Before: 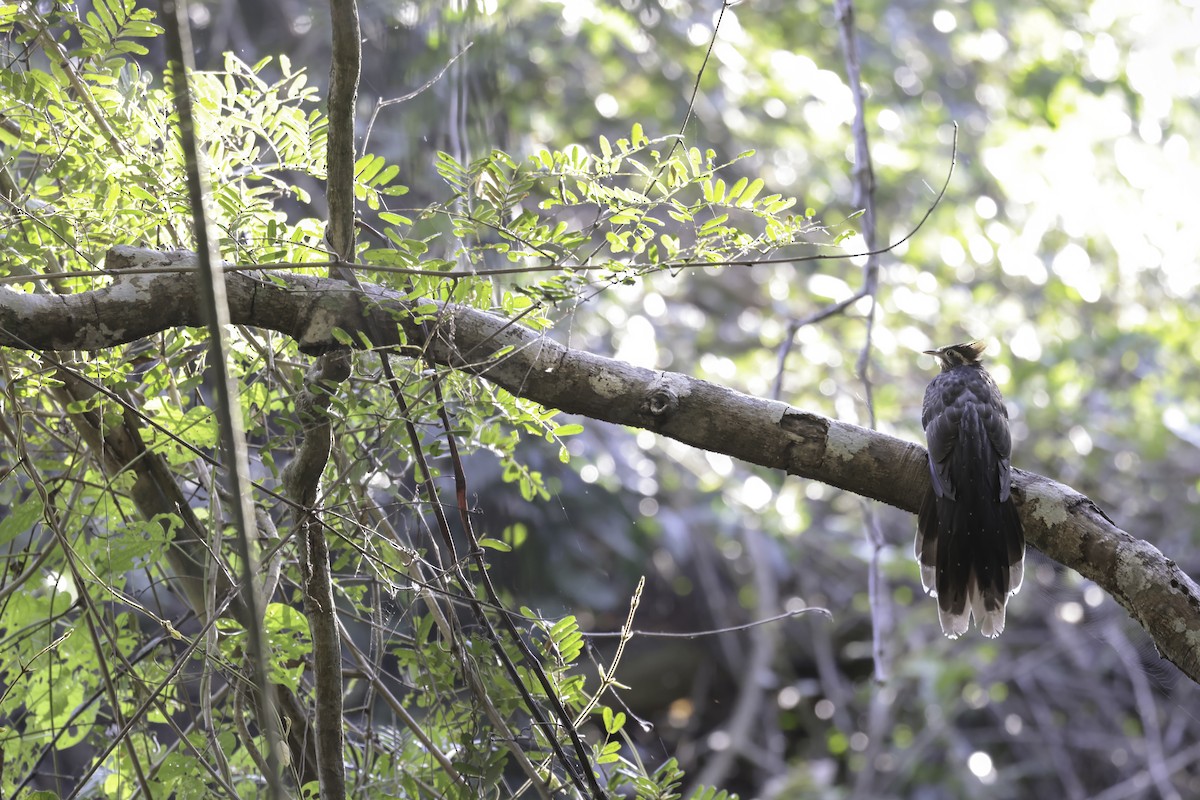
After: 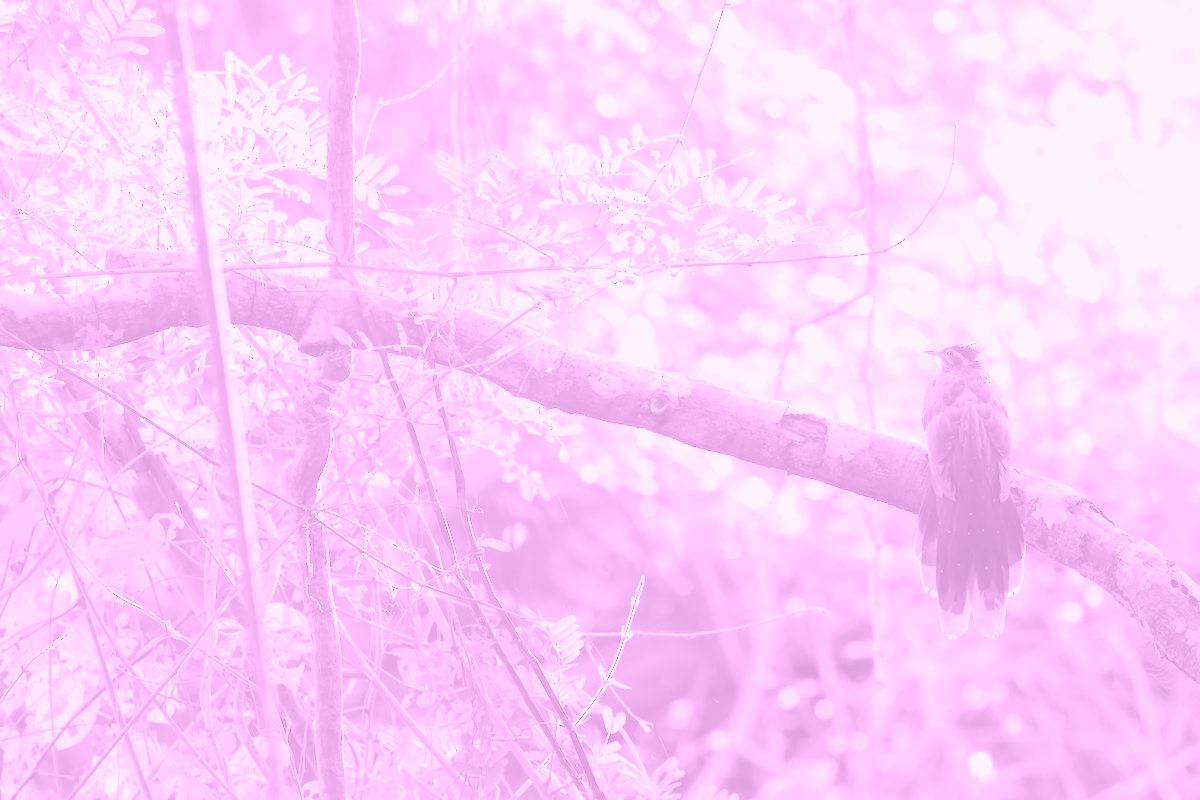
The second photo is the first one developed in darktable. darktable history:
exposure: black level correction 0.001, exposure 0.5 EV, compensate exposure bias true, compensate highlight preservation false
colorize: hue 331.2°, saturation 75%, source mix 30.28%, lightness 70.52%, version 1
